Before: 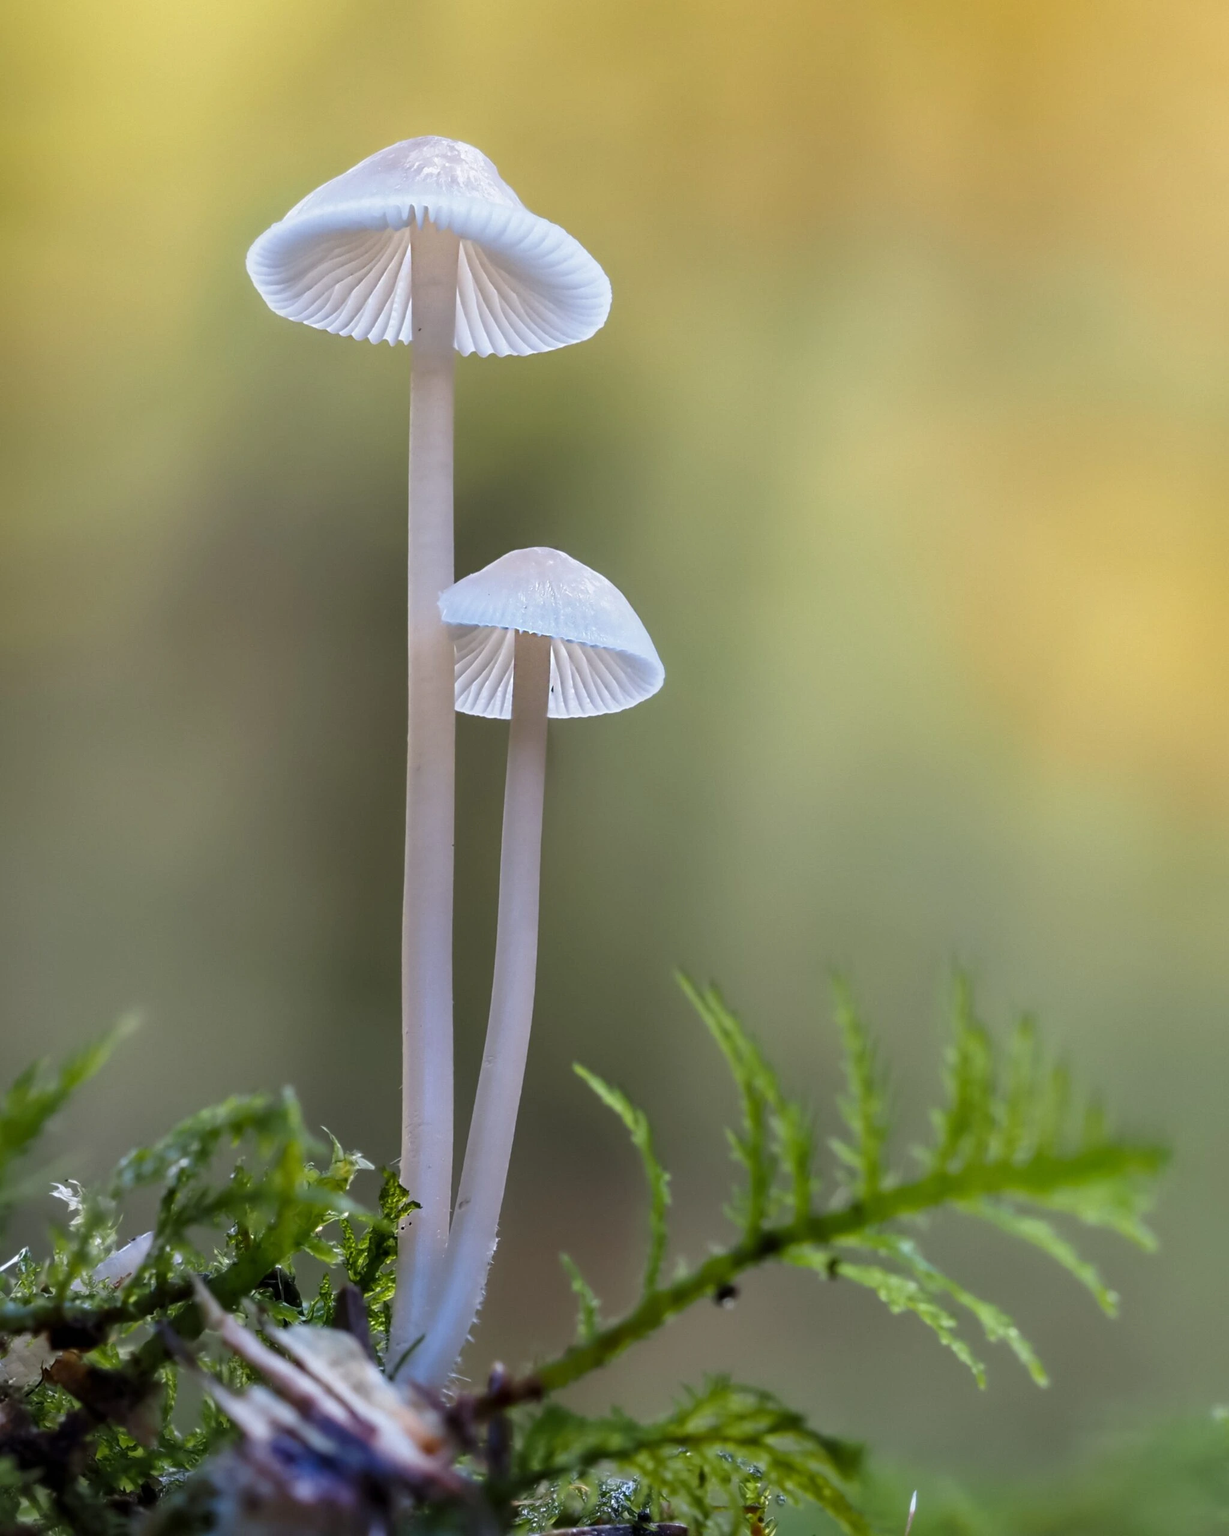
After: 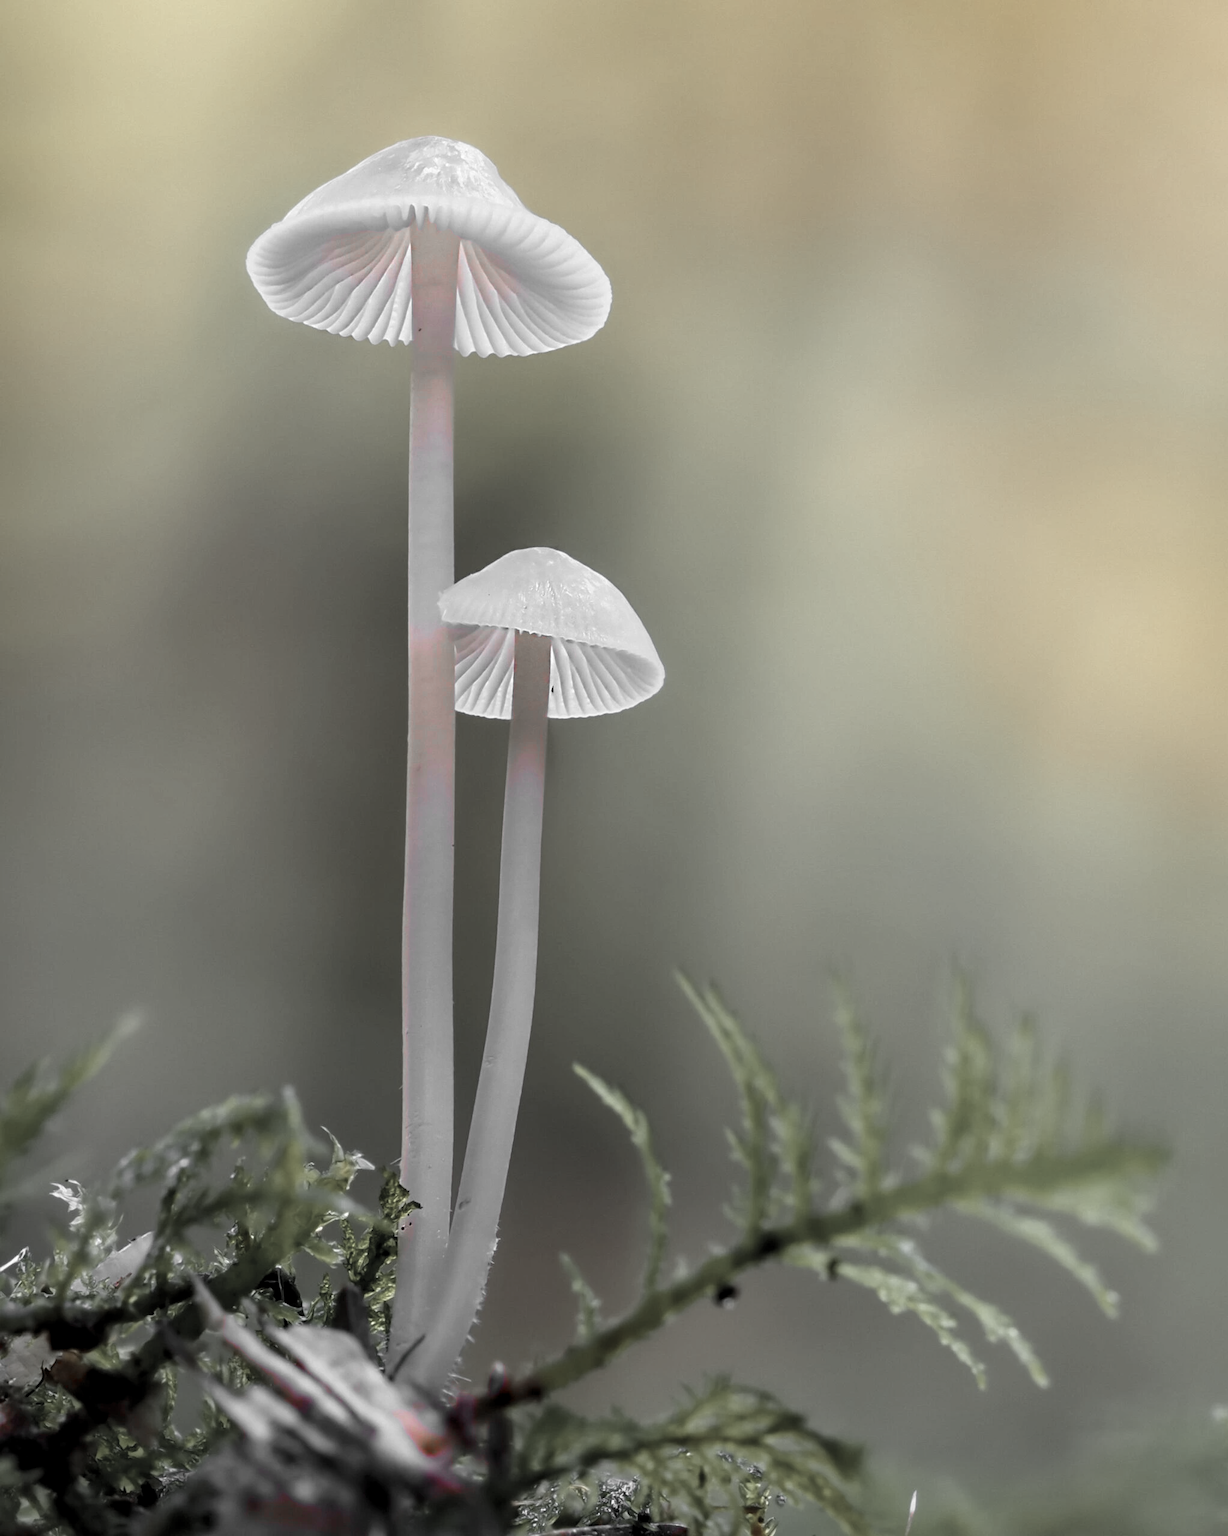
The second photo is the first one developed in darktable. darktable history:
color zones: curves: ch1 [(0, 0.831) (0.08, 0.771) (0.157, 0.268) (0.241, 0.207) (0.562, -0.005) (0.714, -0.013) (0.876, 0.01) (1, 0.831)]
levels: levels [0.026, 0.507, 0.987]
